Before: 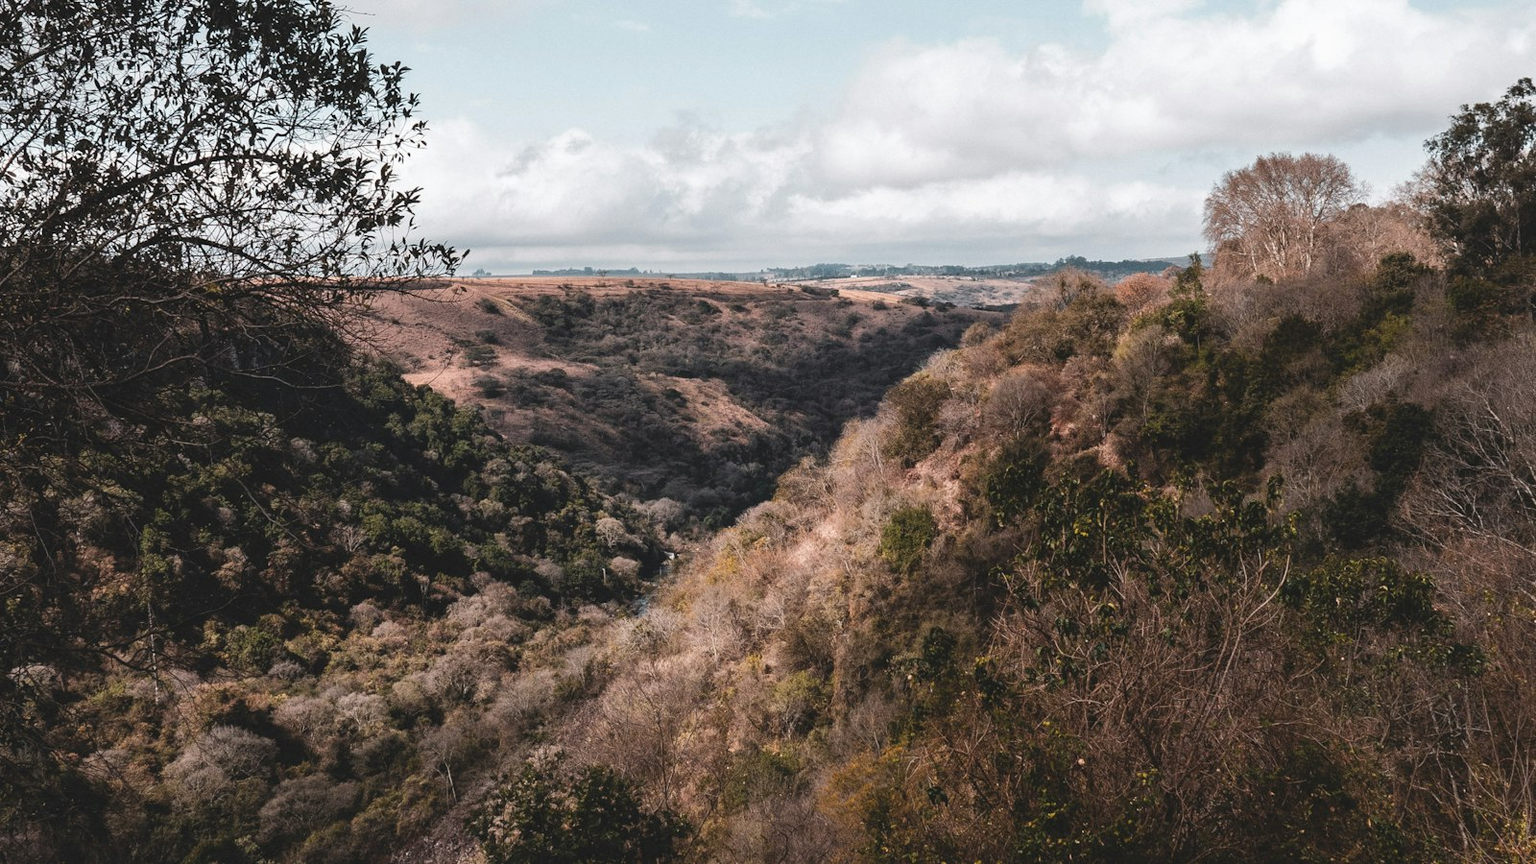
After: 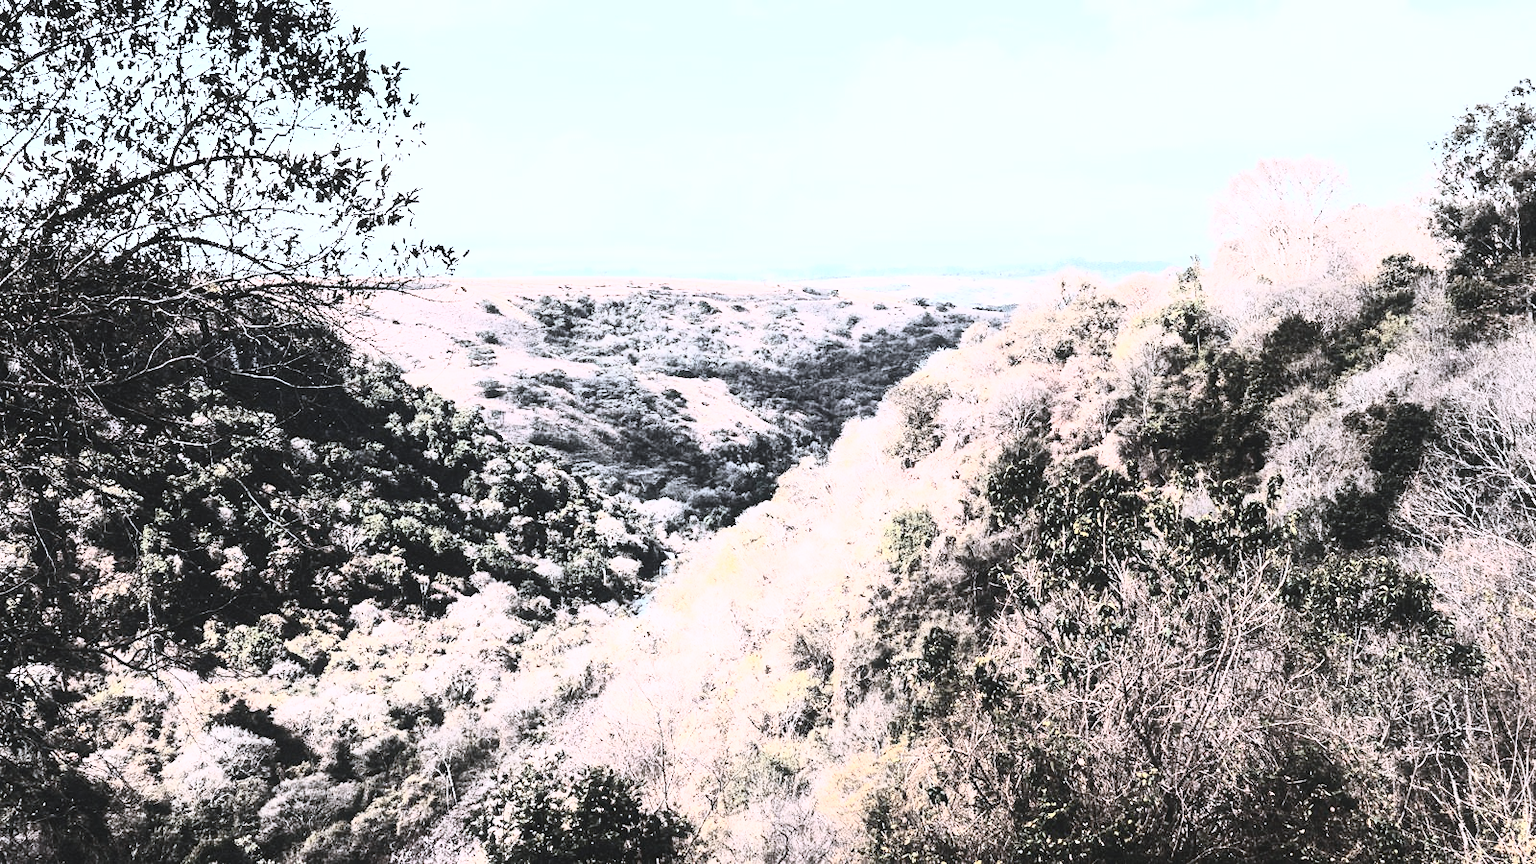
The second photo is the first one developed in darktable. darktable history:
contrast brightness saturation: contrast 0.555, brightness 0.577, saturation -0.335
contrast equalizer: y [[0.5, 0.488, 0.462, 0.461, 0.491, 0.5], [0.5 ×6], [0.5 ×6], [0 ×6], [0 ×6]]
color correction: highlights a* -0.778, highlights b* -9.58
tone curve: curves: ch0 [(0, 0) (0.003, 0.001) (0.011, 0.004) (0.025, 0.009) (0.044, 0.016) (0.069, 0.025) (0.1, 0.036) (0.136, 0.059) (0.177, 0.103) (0.224, 0.175) (0.277, 0.274) (0.335, 0.395) (0.399, 0.52) (0.468, 0.635) (0.543, 0.733) (0.623, 0.817) (0.709, 0.888) (0.801, 0.93) (0.898, 0.964) (1, 1)], color space Lab, independent channels, preserve colors none
tone equalizer: -7 EV 0.152 EV, -6 EV 0.636 EV, -5 EV 1.12 EV, -4 EV 1.37 EV, -3 EV 1.17 EV, -2 EV 0.6 EV, -1 EV 0.153 EV, edges refinement/feathering 500, mask exposure compensation -1.57 EV, preserve details no
